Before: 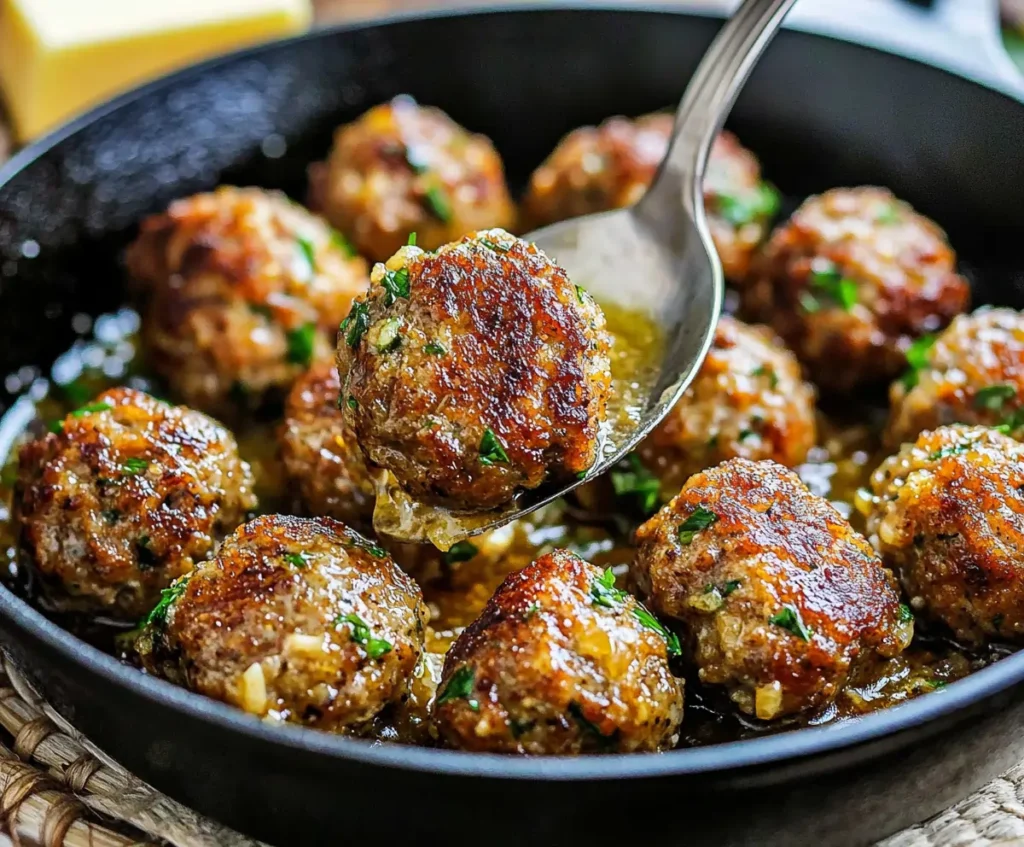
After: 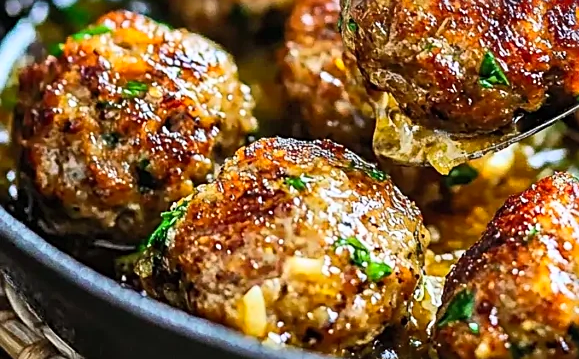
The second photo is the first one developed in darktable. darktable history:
sharpen: on, module defaults
contrast brightness saturation: contrast 0.199, brightness 0.16, saturation 0.223
crop: top 44.548%, right 43.448%, bottom 13.039%
